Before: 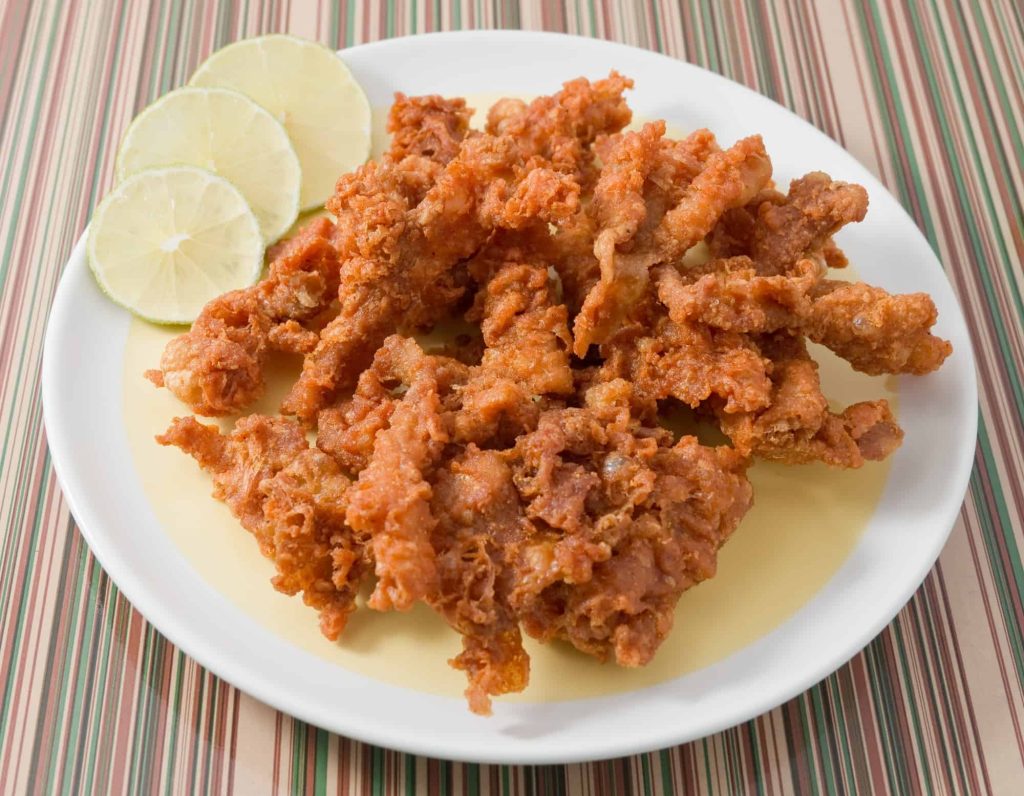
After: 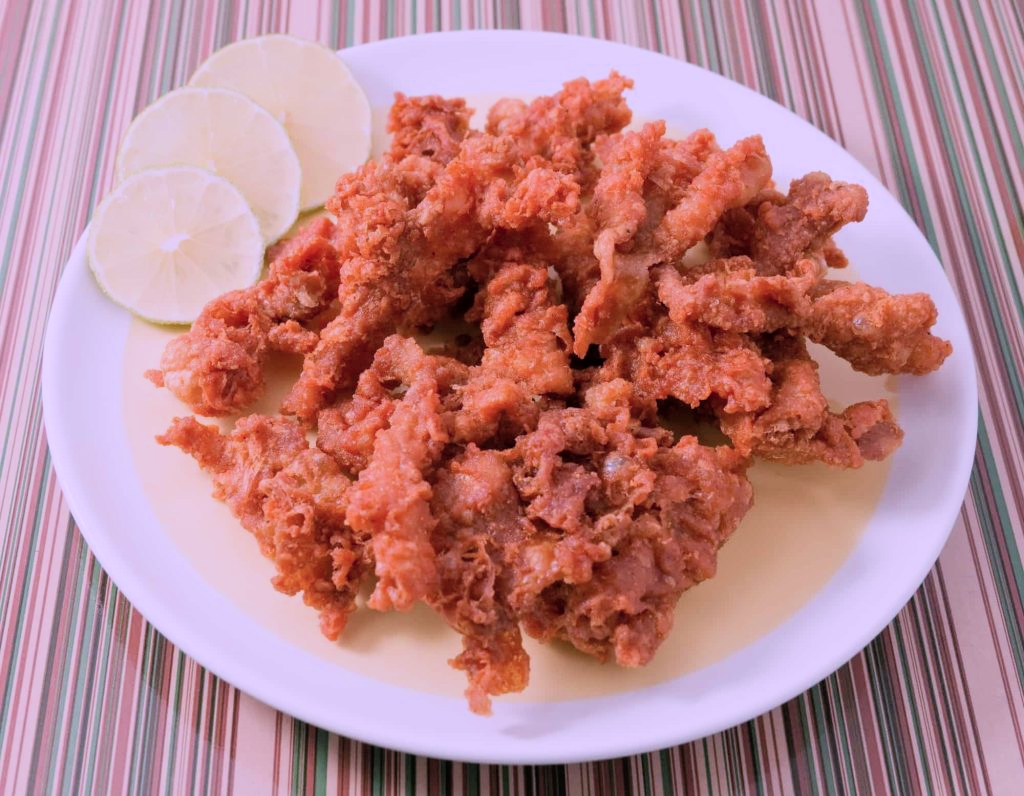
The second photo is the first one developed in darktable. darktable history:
filmic rgb: threshold 3 EV, hardness 4.17, latitude 50%, contrast 1.1, preserve chrominance max RGB, color science v6 (2022), contrast in shadows safe, contrast in highlights safe, enable highlight reconstruction true
color correction: highlights a* 15.03, highlights b* -25.07
